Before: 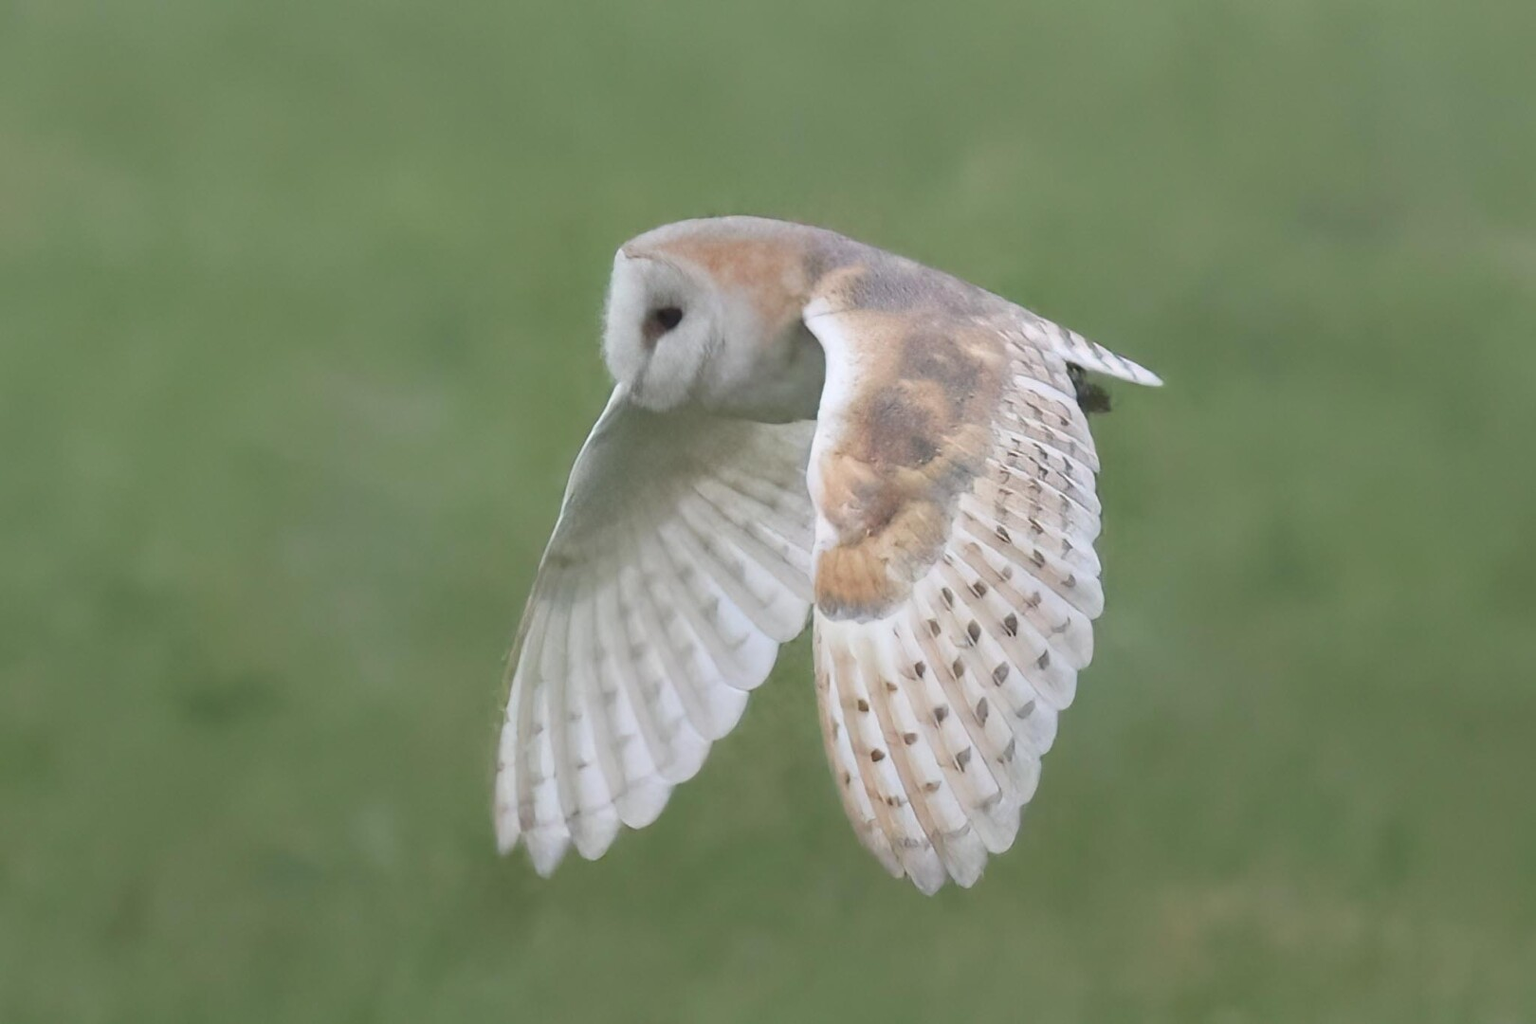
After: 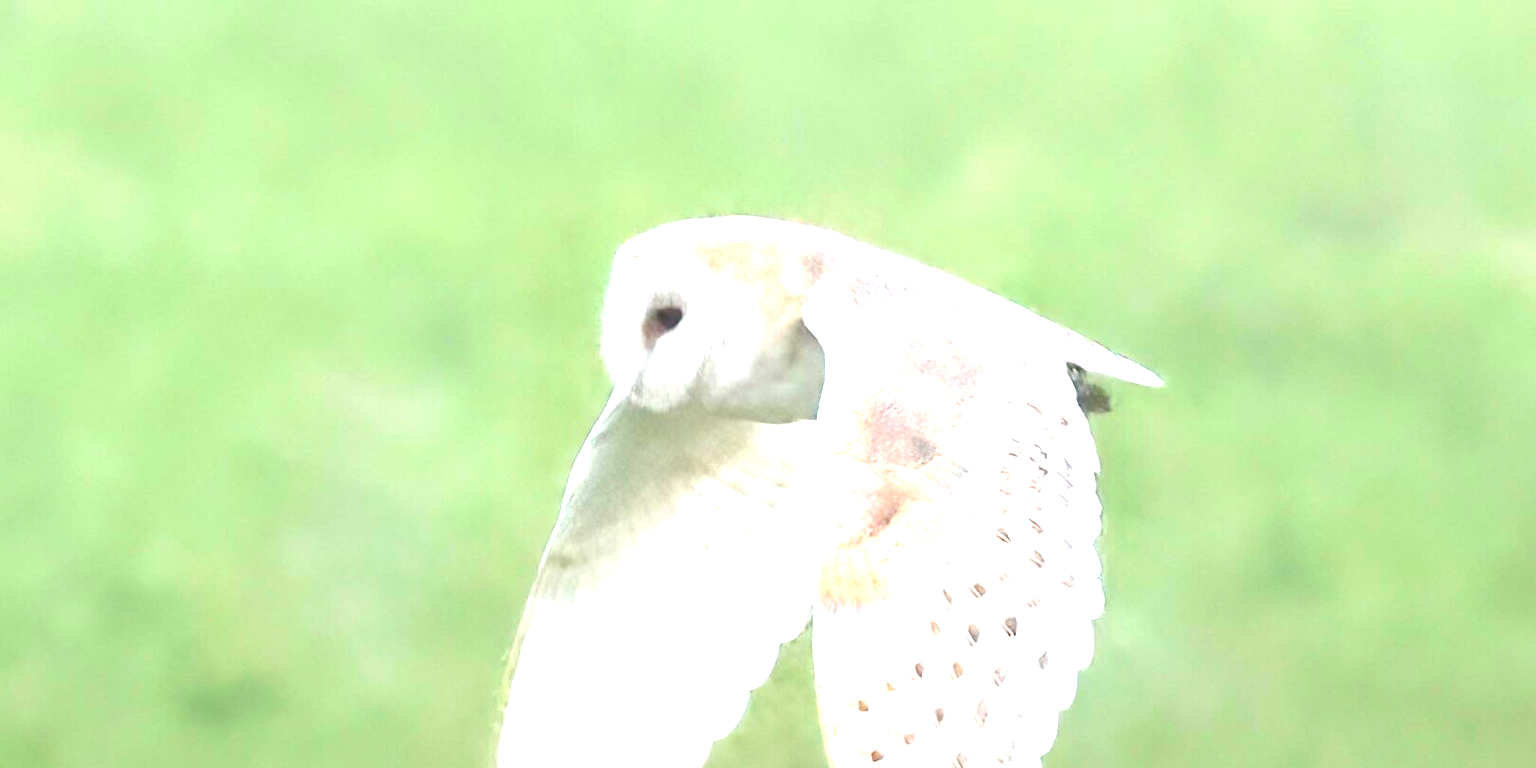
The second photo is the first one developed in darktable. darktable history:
exposure: black level correction 0, exposure 1.975 EV, compensate exposure bias true, compensate highlight preservation false
crop: bottom 24.988%
